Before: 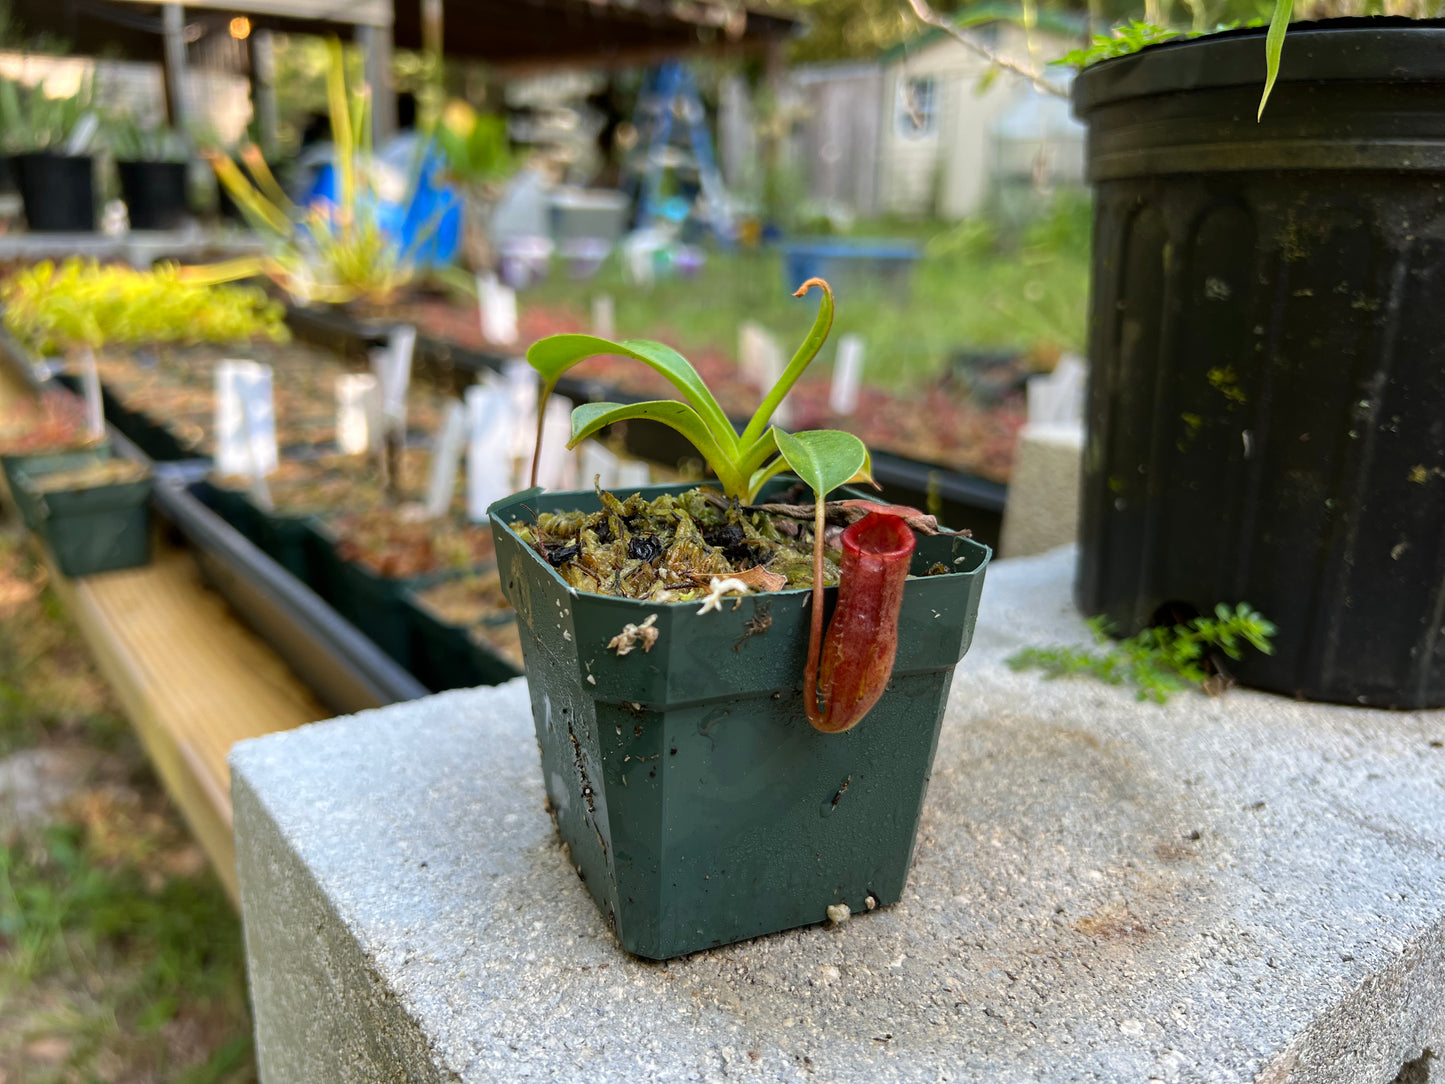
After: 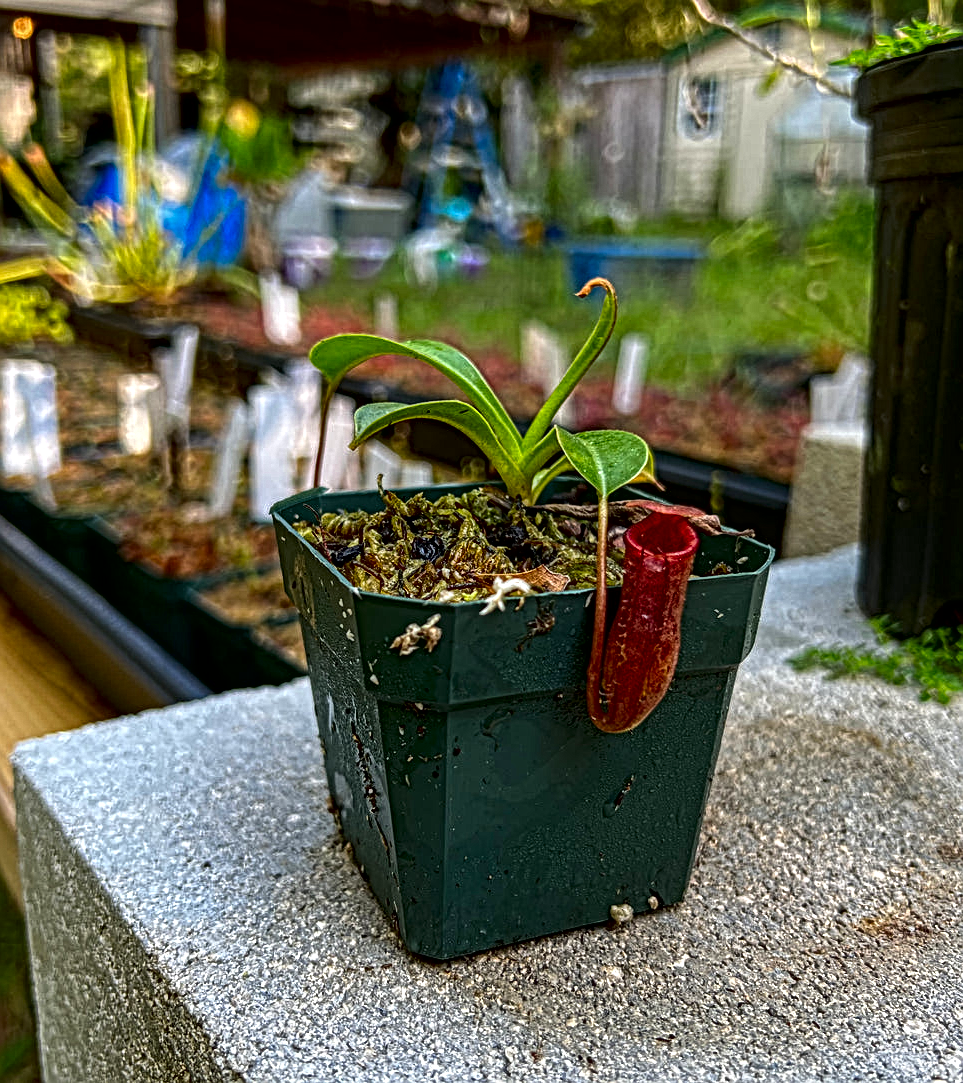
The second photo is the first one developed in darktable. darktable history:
contrast brightness saturation: brightness -0.25, saturation 0.2
local contrast: mode bilateral grid, contrast 20, coarseness 3, detail 300%, midtone range 0.2
crop and rotate: left 15.055%, right 18.278%
